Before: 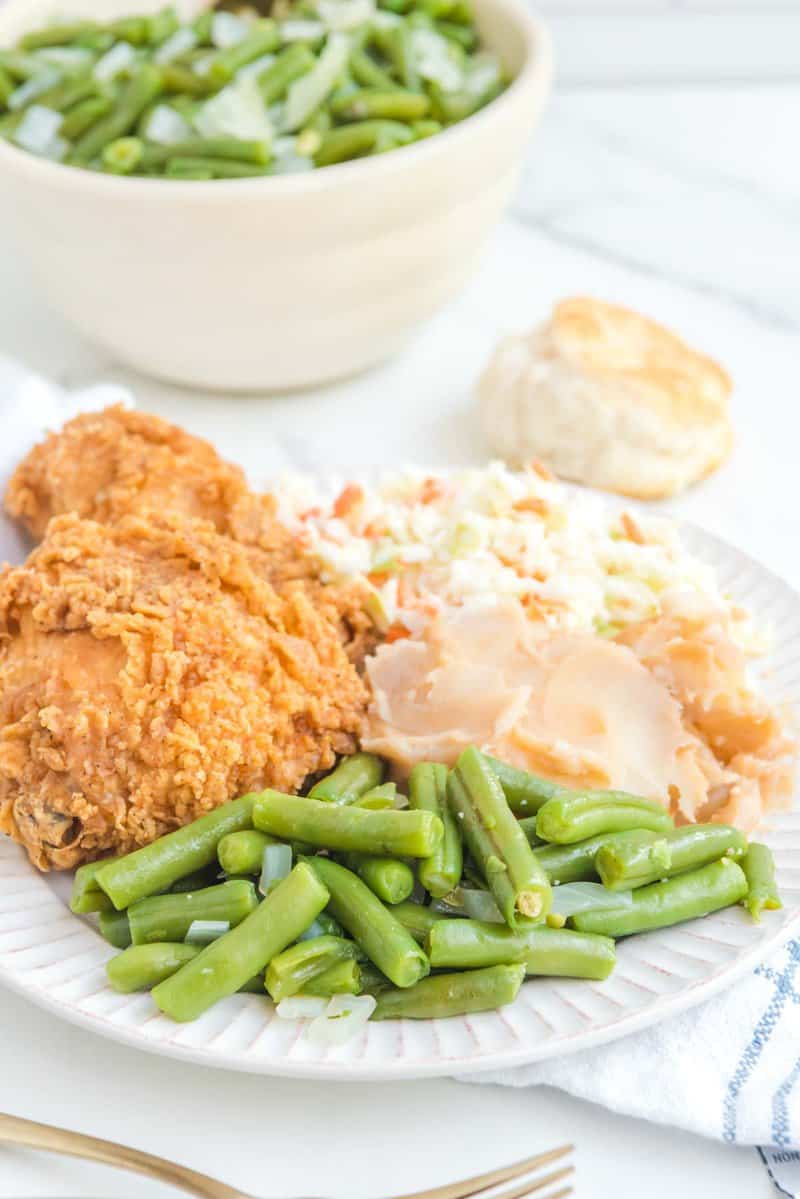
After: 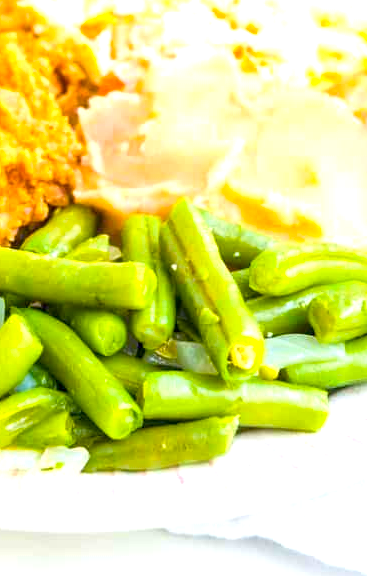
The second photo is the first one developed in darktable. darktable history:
crop: left 35.95%, top 45.705%, right 18.125%, bottom 6.183%
exposure: black level correction 0, exposure 0.691 EV, compensate highlight preservation false
local contrast: mode bilateral grid, contrast 27, coarseness 16, detail 116%, midtone range 0.2
color balance rgb: global offset › luminance -0.852%, perceptual saturation grading › global saturation 14.746%, global vibrance 50.574%
